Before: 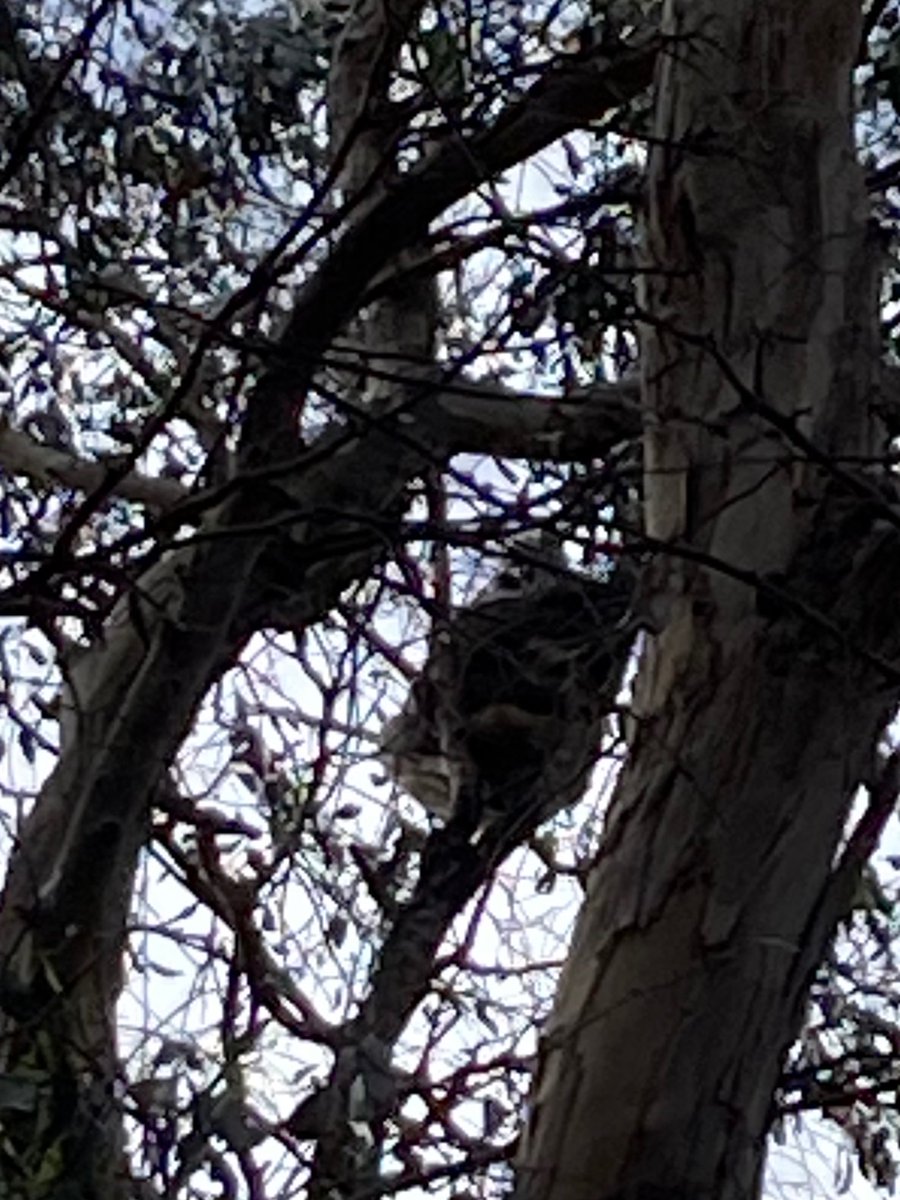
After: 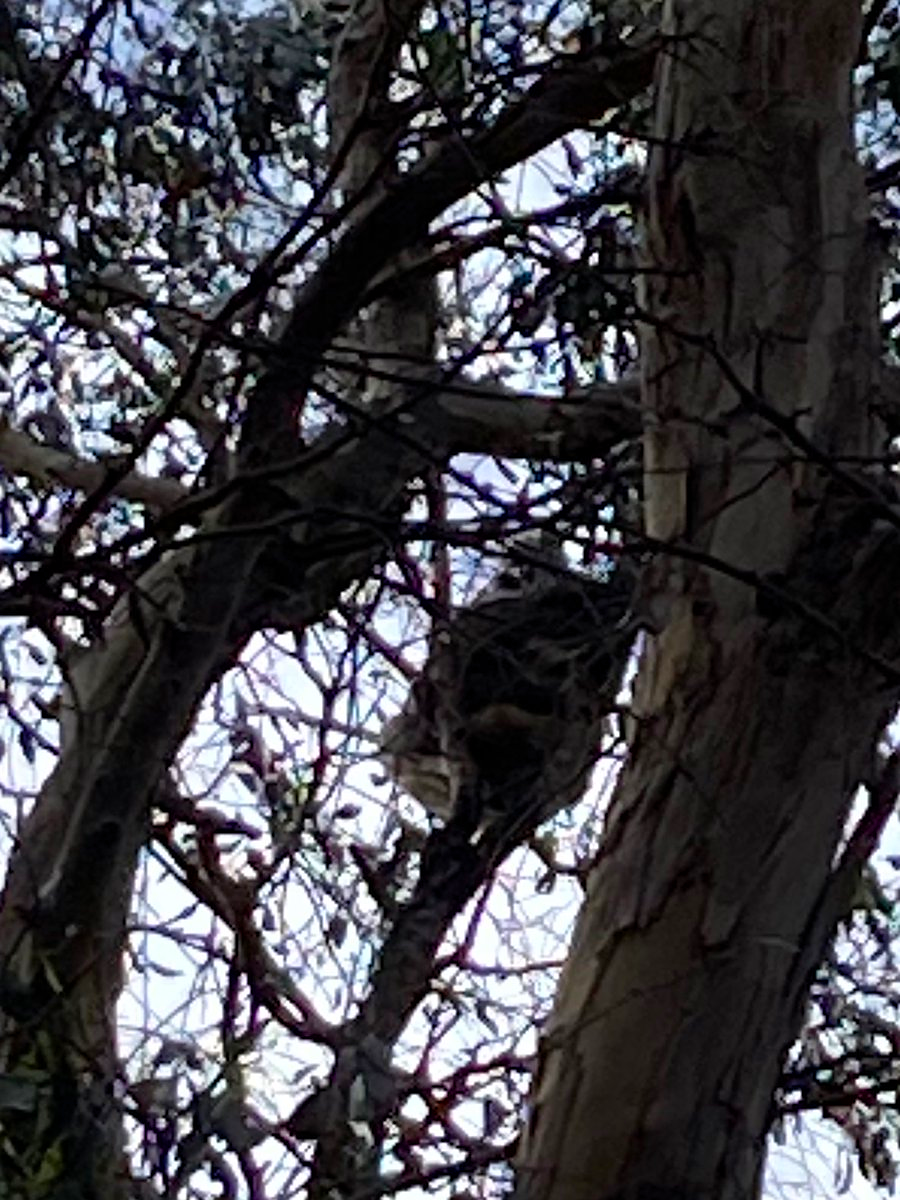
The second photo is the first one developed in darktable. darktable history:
color balance rgb: perceptual saturation grading › global saturation 30.848%, global vibrance 20%
sharpen: radius 0.988
